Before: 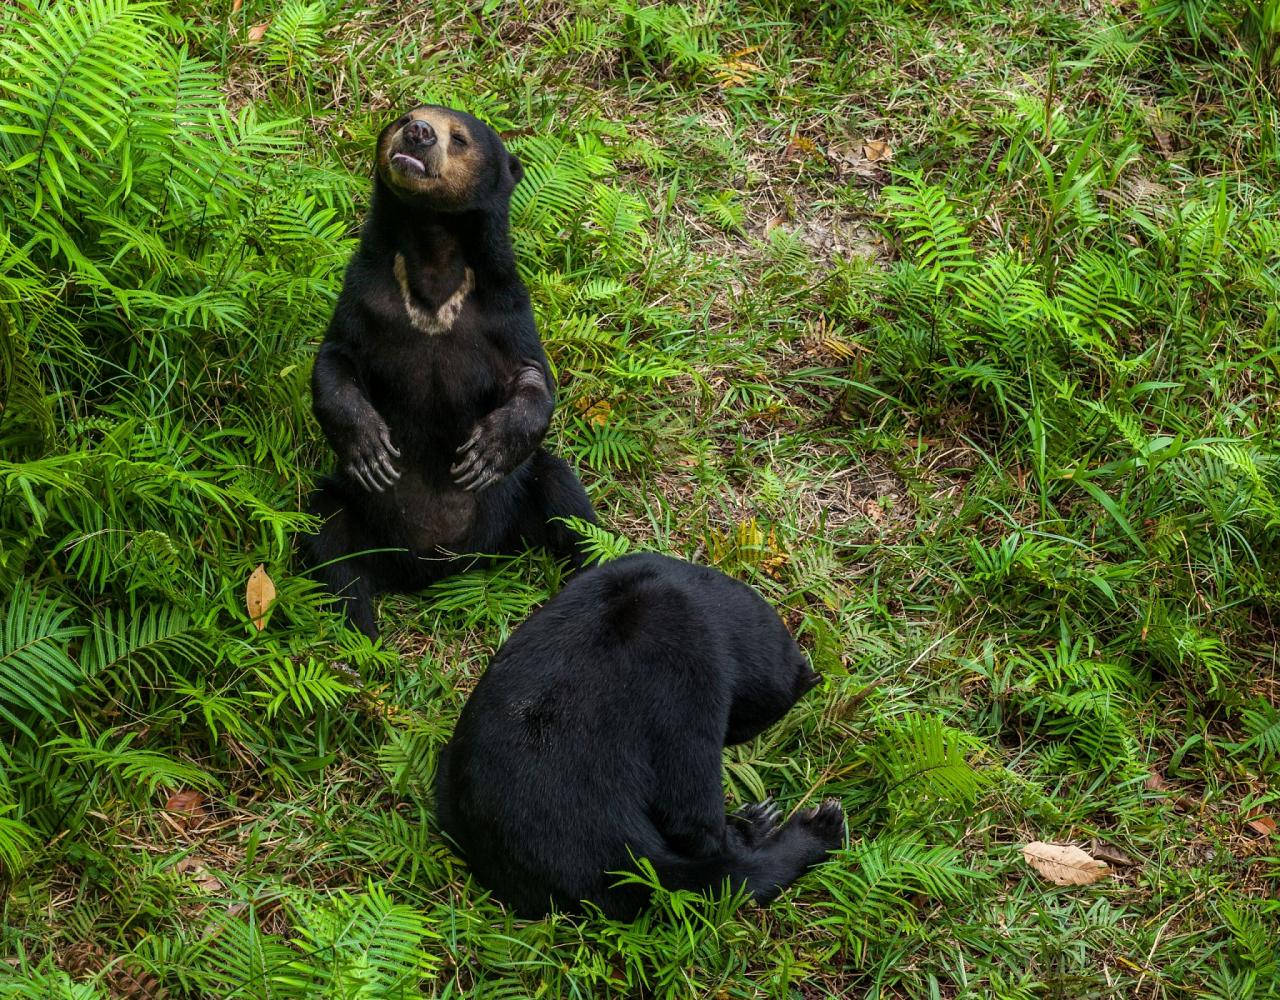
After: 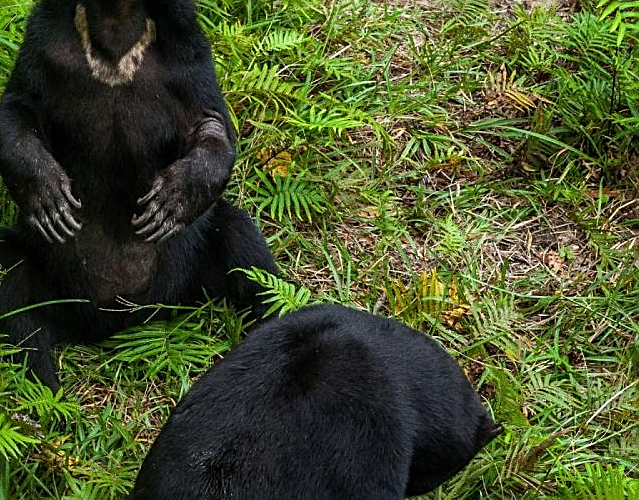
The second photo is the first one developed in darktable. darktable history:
crop: left 25%, top 25%, right 25%, bottom 25%
sharpen: on, module defaults
grain: coarseness 0.09 ISO, strength 40%
